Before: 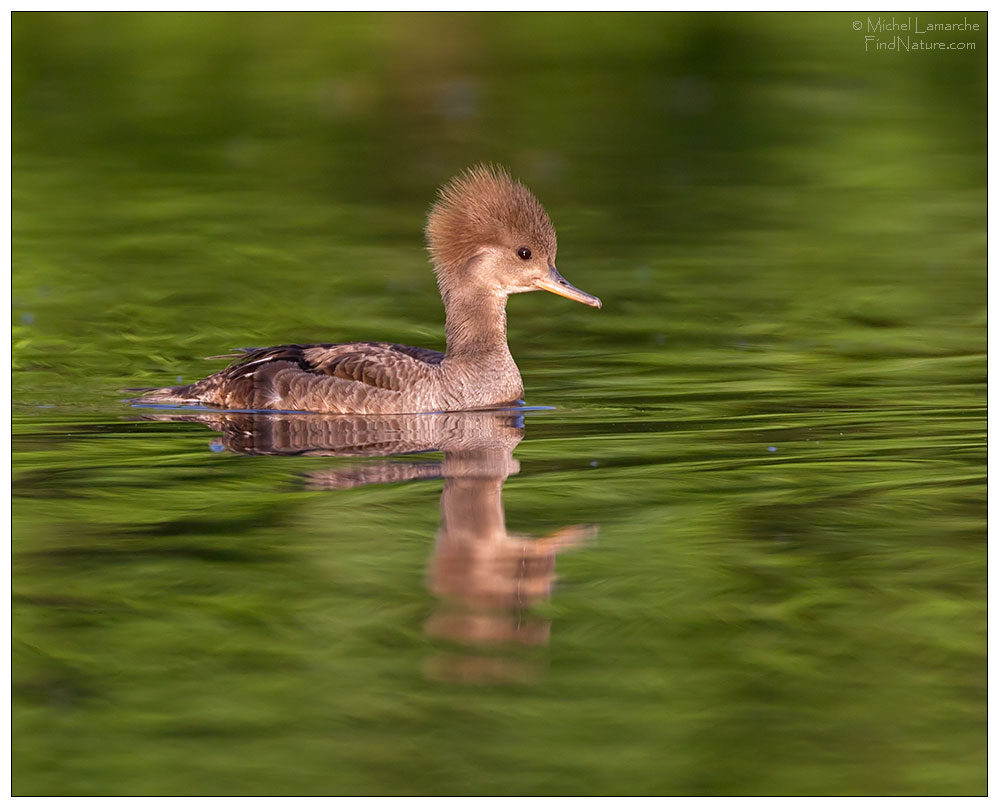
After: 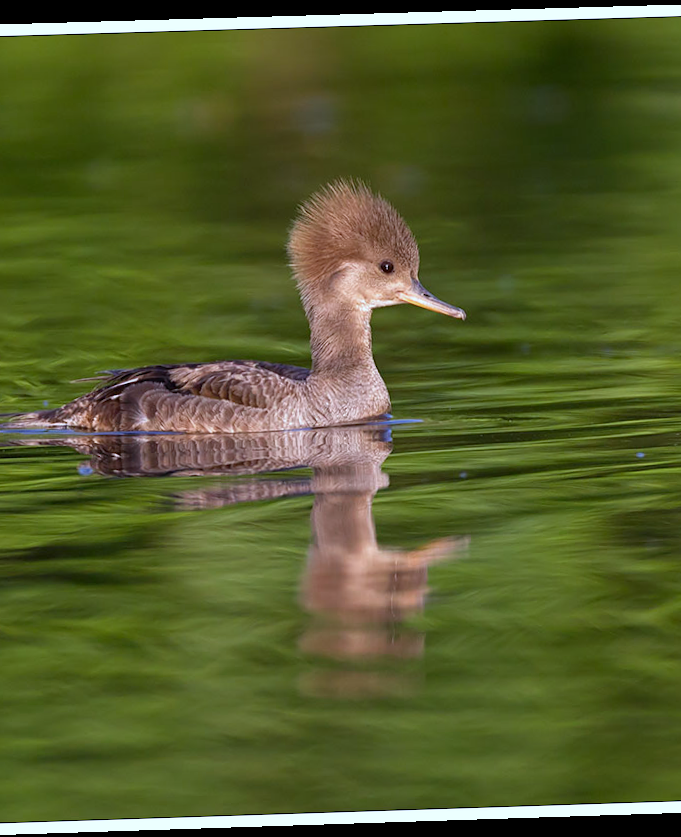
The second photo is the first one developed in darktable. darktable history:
rotate and perspective: rotation -1.77°, lens shift (horizontal) 0.004, automatic cropping off
crop and rotate: left 14.292%, right 19.041%
white balance: red 0.924, blue 1.095
